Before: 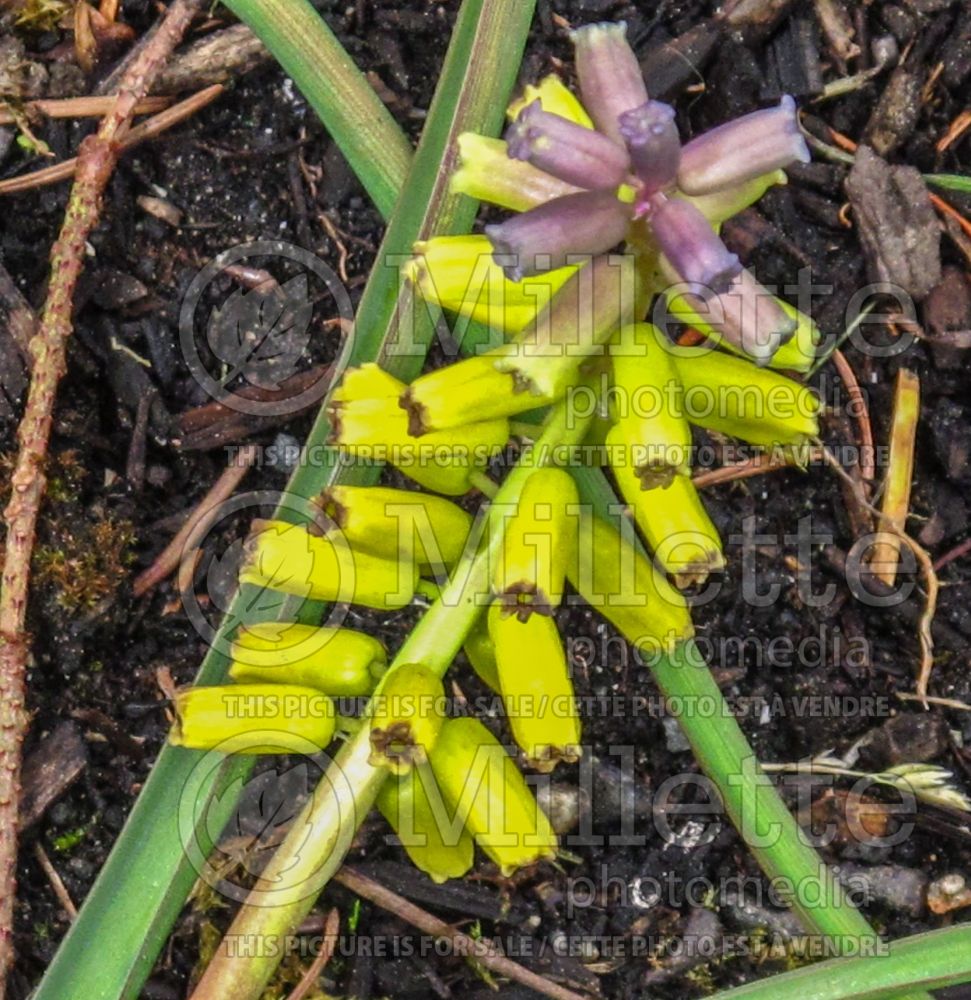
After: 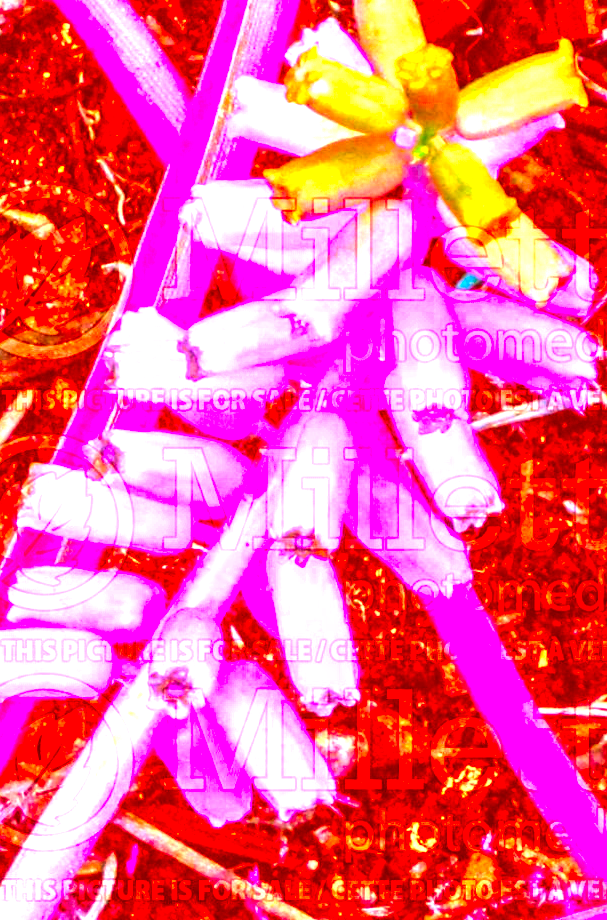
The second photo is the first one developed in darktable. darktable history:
local contrast: on, module defaults
crop and rotate: left 22.924%, top 5.634%, right 14.534%, bottom 2.314%
velvia: on, module defaults
exposure: black level correction 0, exposure 1.663 EV, compensate exposure bias true, compensate highlight preservation false
color correction: highlights a* -39.05, highlights b* -39.31, shadows a* -39.6, shadows b* -39.68, saturation -2.96
tone equalizer: -8 EV -0.432 EV, -7 EV -0.388 EV, -6 EV -0.308 EV, -5 EV -0.254 EV, -3 EV 0.219 EV, -2 EV 0.33 EV, -1 EV 0.37 EV, +0 EV 0.395 EV
contrast brightness saturation: contrast 0.035, brightness -0.036
